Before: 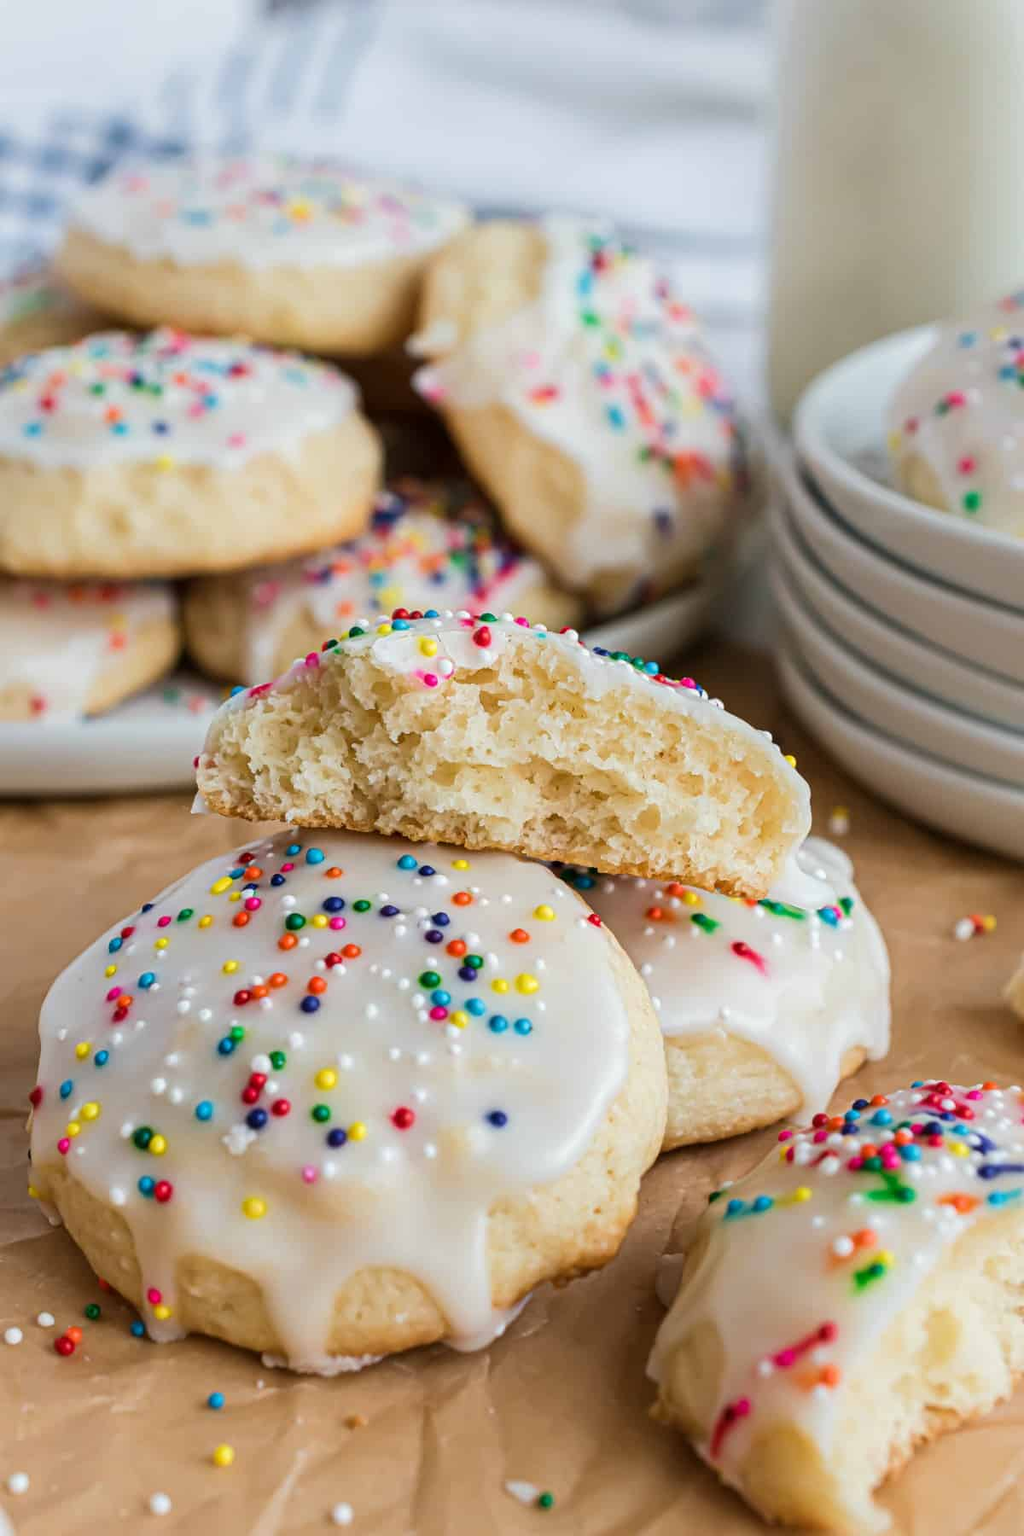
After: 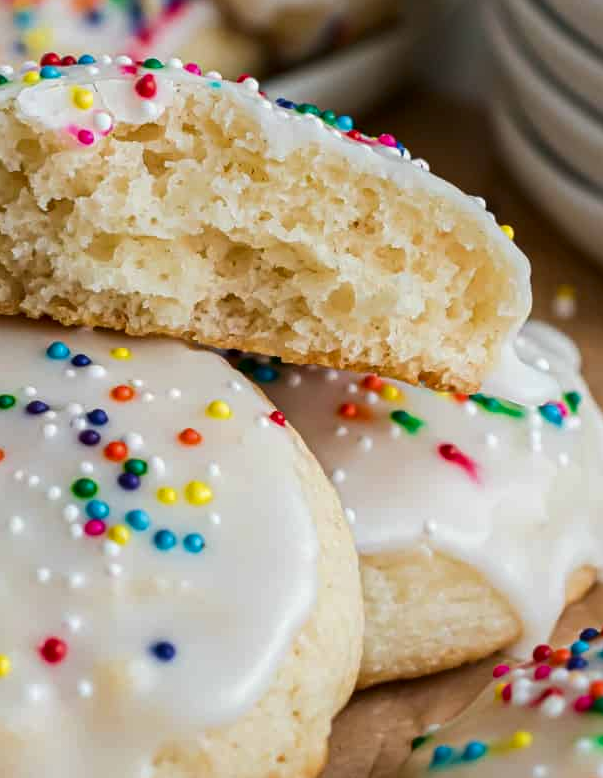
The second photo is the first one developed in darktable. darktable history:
contrast brightness saturation: brightness -0.088
crop: left 34.93%, top 36.713%, right 14.737%, bottom 20.034%
